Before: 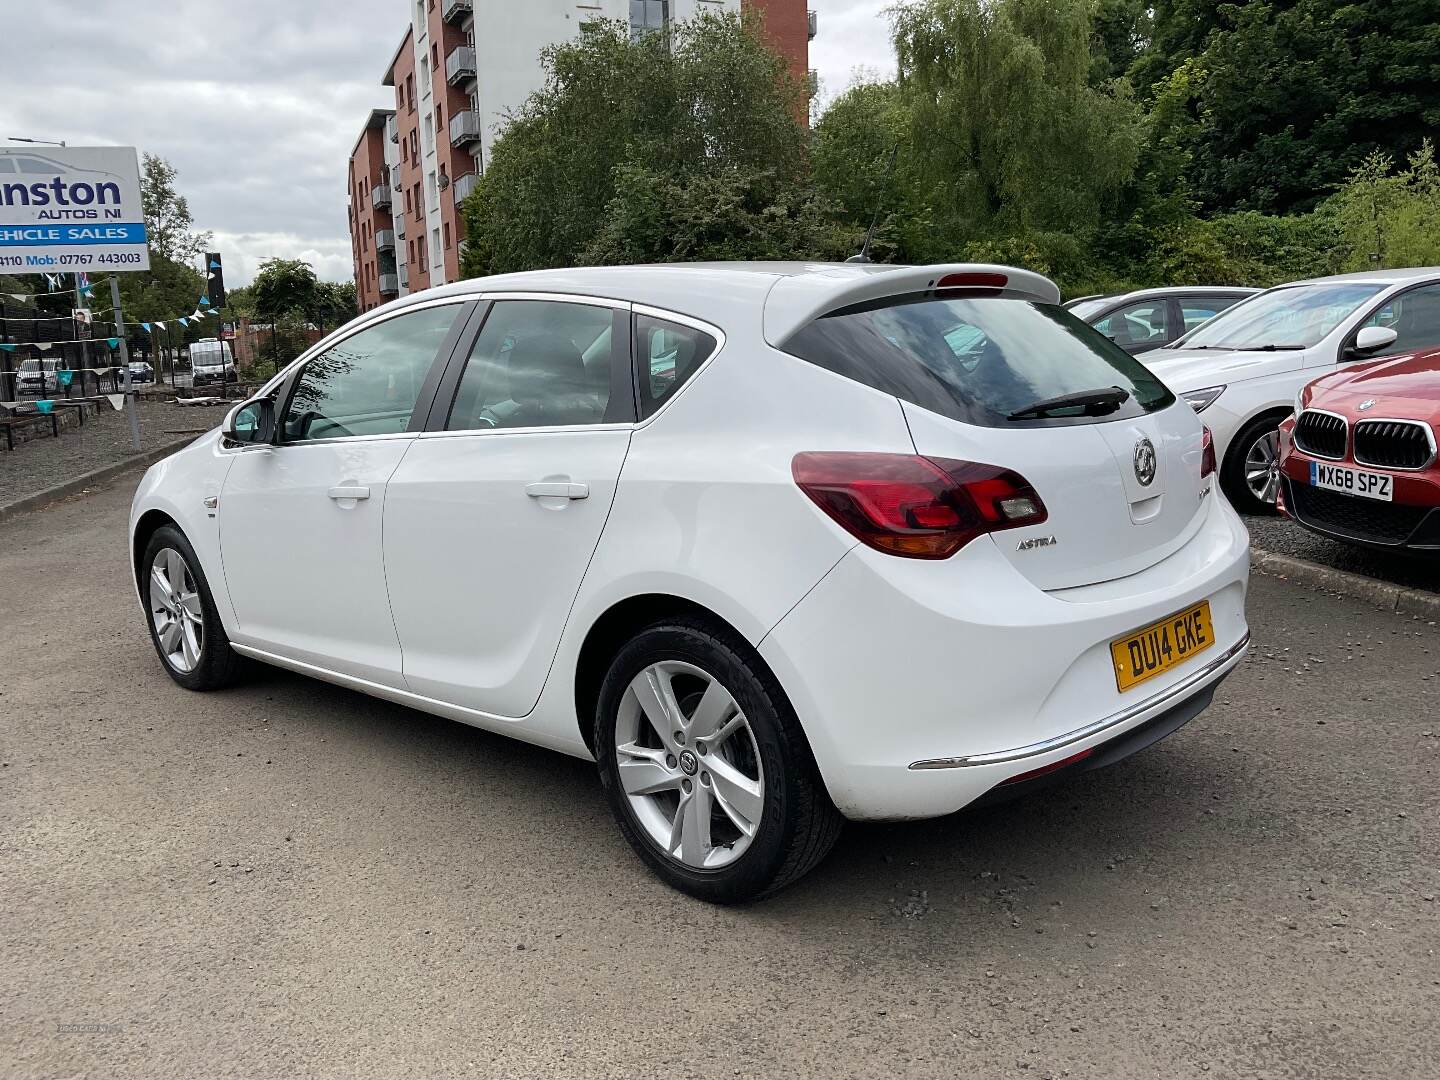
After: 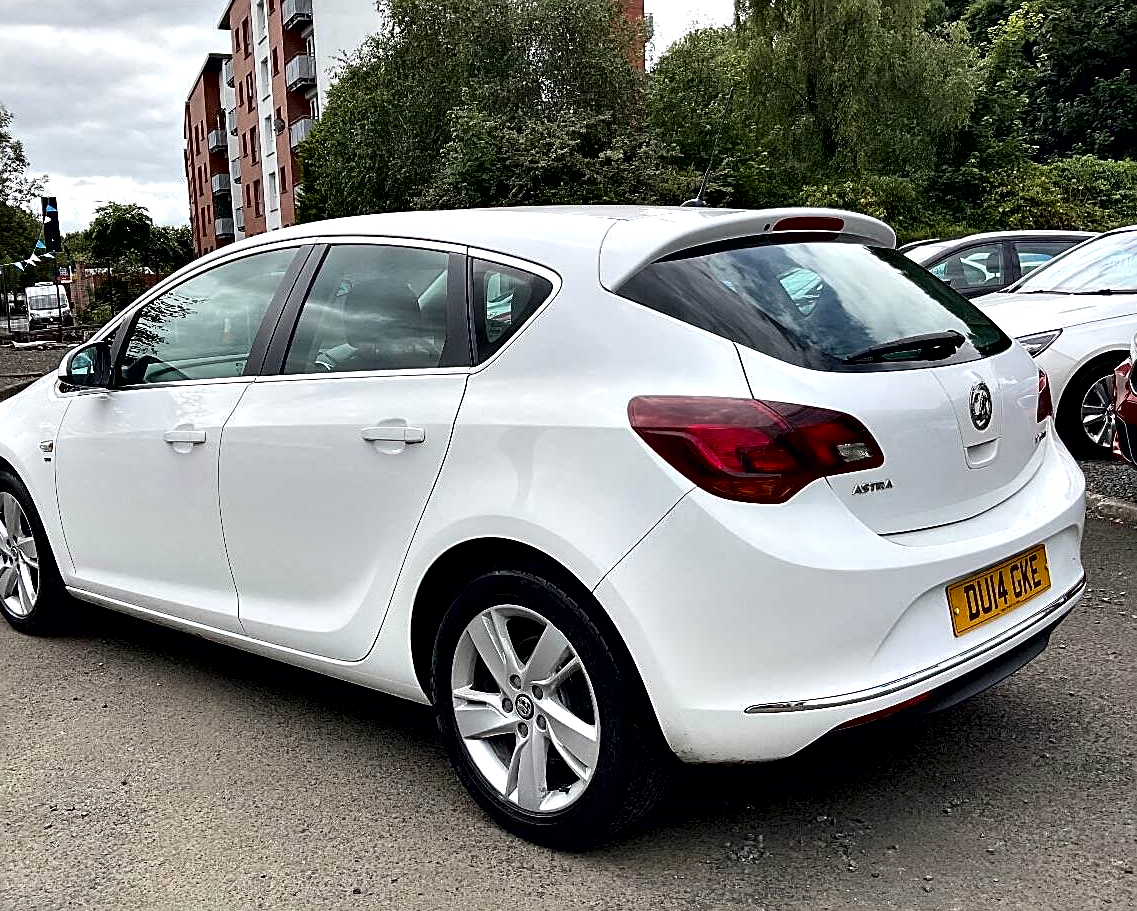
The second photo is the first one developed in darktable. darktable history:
contrast equalizer: y [[0.6 ×6], [0.55 ×6], [0 ×6], [0 ×6], [0 ×6]]
crop: left 11.428%, top 5.209%, right 9.585%, bottom 10.383%
contrast brightness saturation: saturation -0.052
sharpen: on, module defaults
